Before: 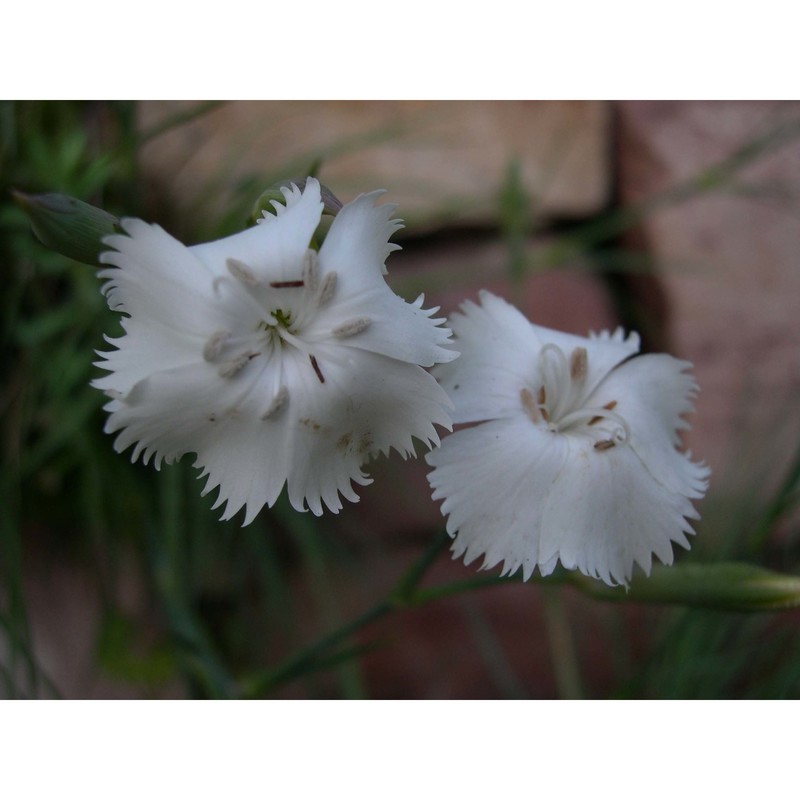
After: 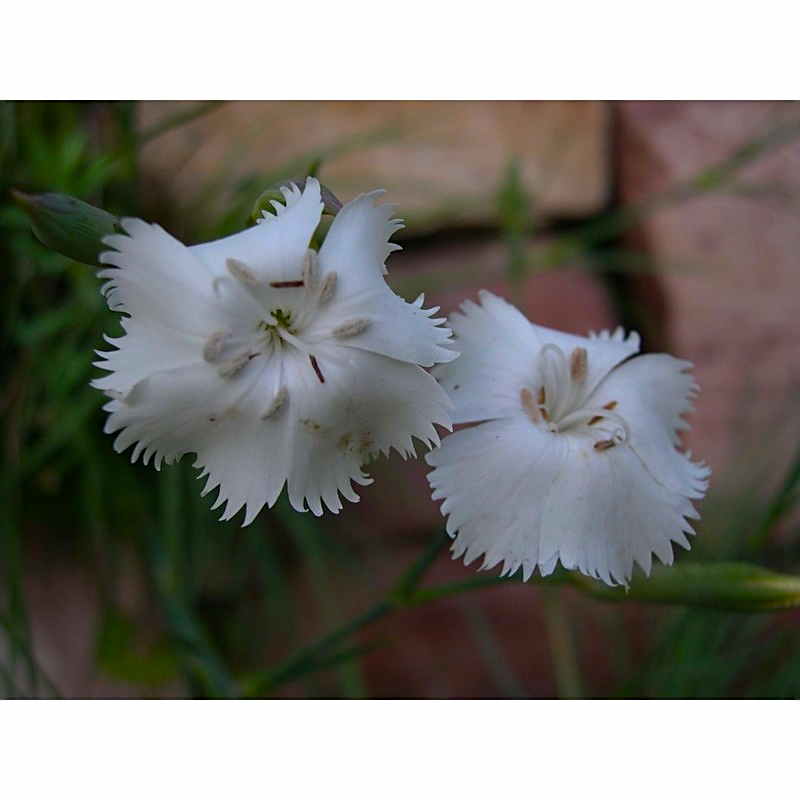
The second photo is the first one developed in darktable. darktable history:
color balance rgb: power › luminance 1.511%, highlights gain › chroma 0.191%, highlights gain › hue 330.57°, perceptual saturation grading › global saturation 30.777%, global vibrance 20%
sharpen: on, module defaults
